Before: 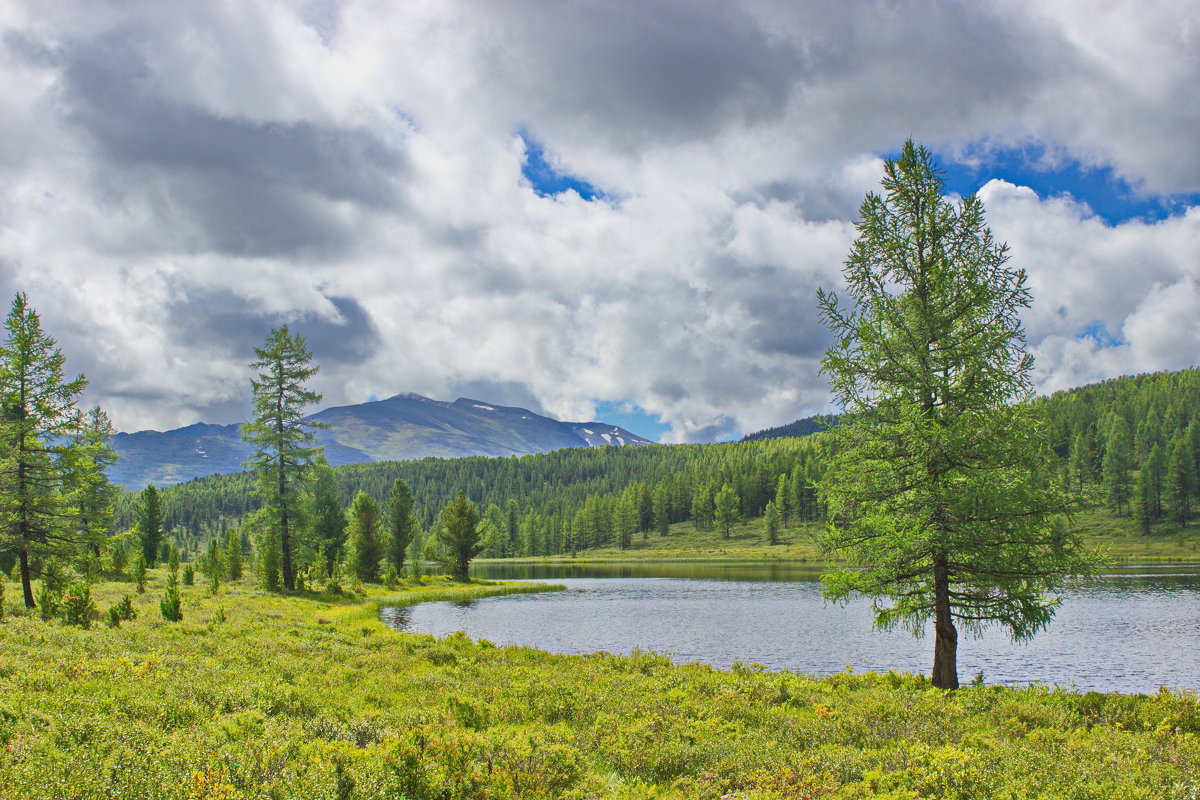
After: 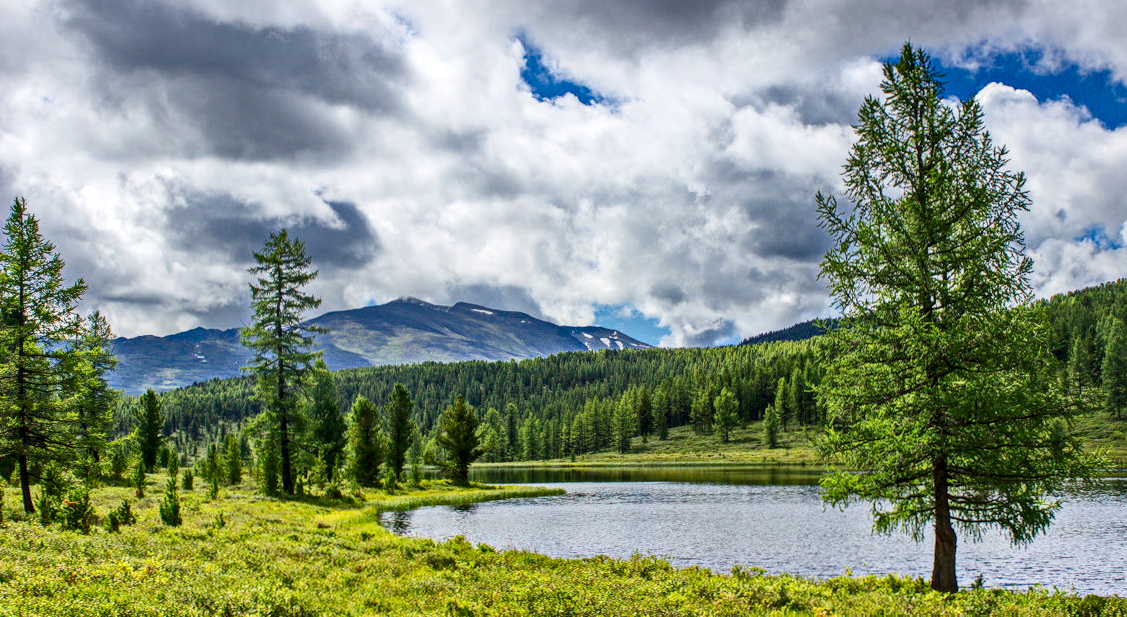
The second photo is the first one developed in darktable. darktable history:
local contrast: detail 142%
contrast brightness saturation: contrast 0.204, brightness -0.104, saturation 0.101
crop and rotate: angle 0.1°, top 11.927%, right 5.834%, bottom 10.668%
